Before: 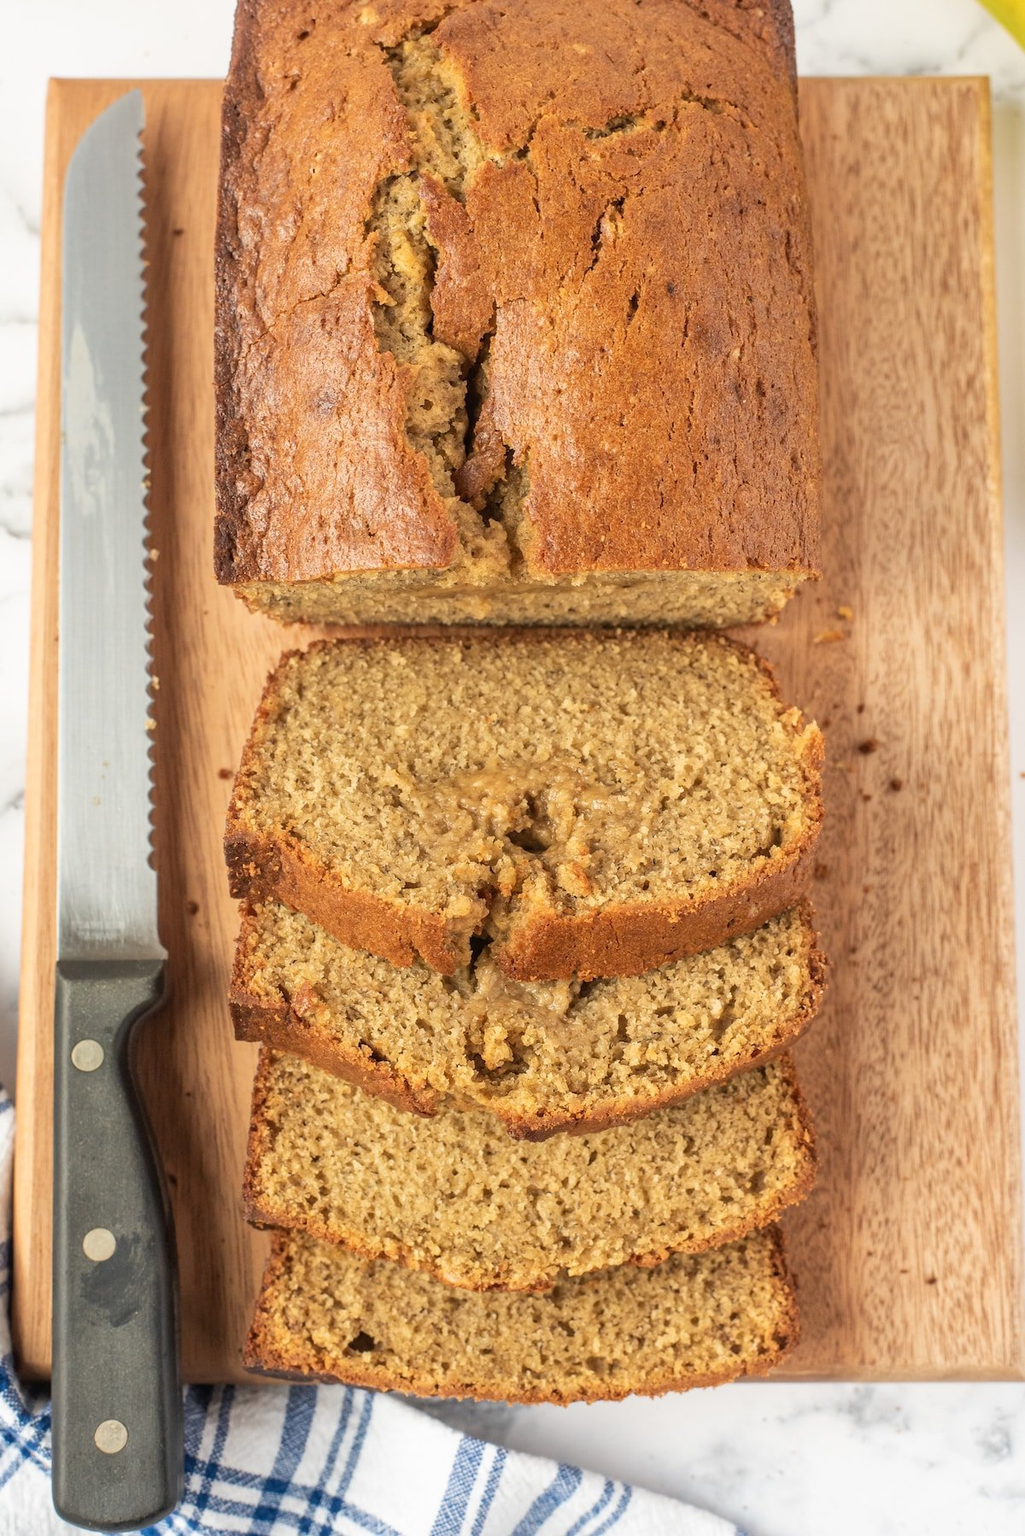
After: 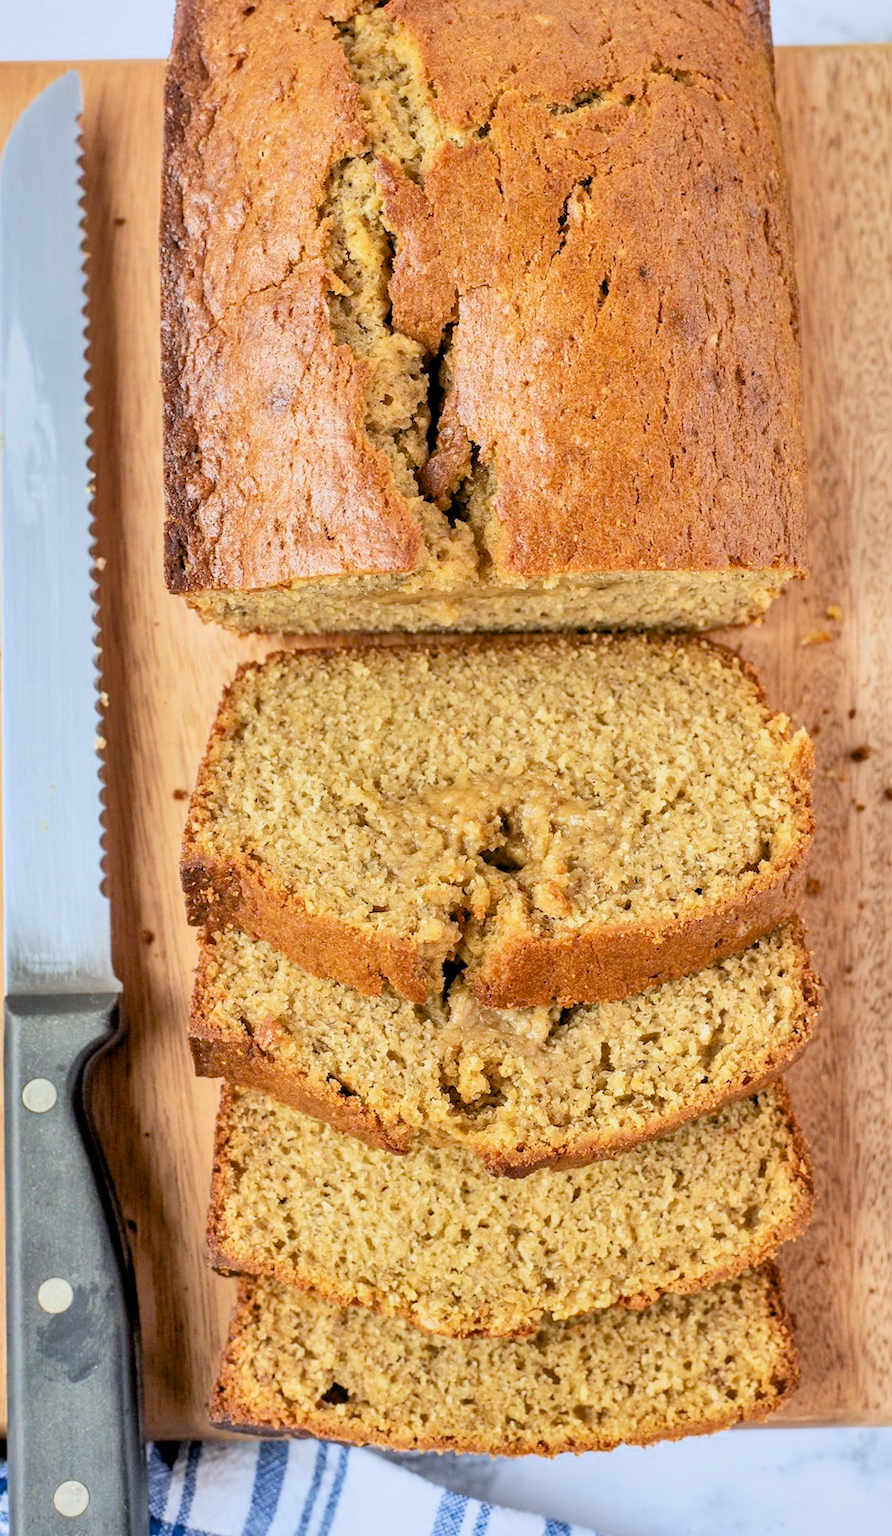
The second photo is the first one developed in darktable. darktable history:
tone equalizer: on, module defaults
filmic rgb: black relative exposure -7.65 EV, white relative exposure 4.56 EV, hardness 3.61, color science v6 (2022)
crop and rotate: angle 1°, left 4.281%, top 0.642%, right 11.383%, bottom 2.486%
white balance: red 0.926, green 1.003, blue 1.133
exposure: black level correction 0.011, exposure 1.088 EV, compensate exposure bias true, compensate highlight preservation false
shadows and highlights: low approximation 0.01, soften with gaussian
